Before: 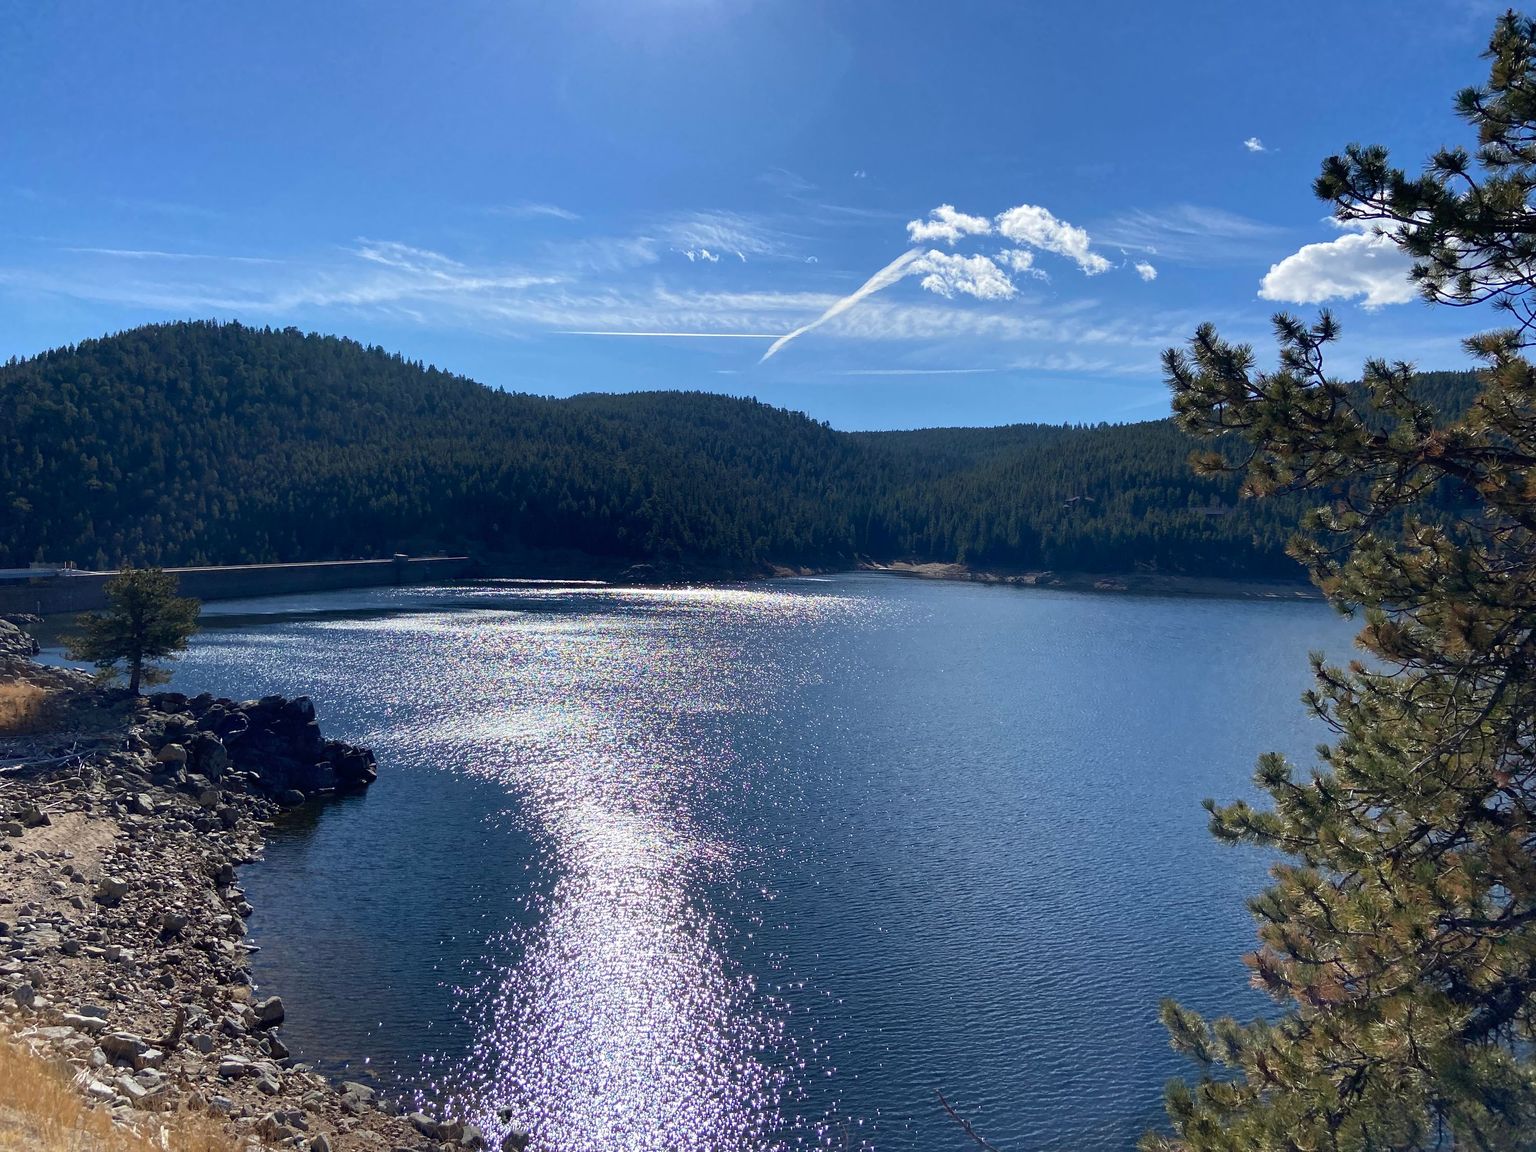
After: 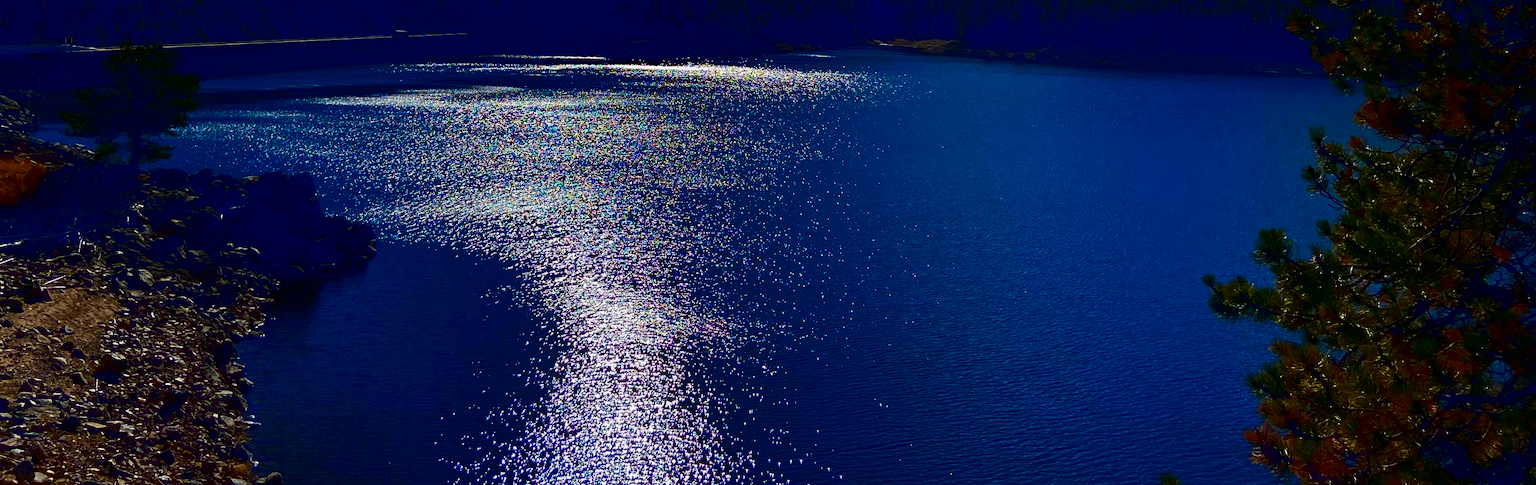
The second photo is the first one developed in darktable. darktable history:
contrast brightness saturation: brightness -1, saturation 1
crop: top 45.551%, bottom 12.262%
